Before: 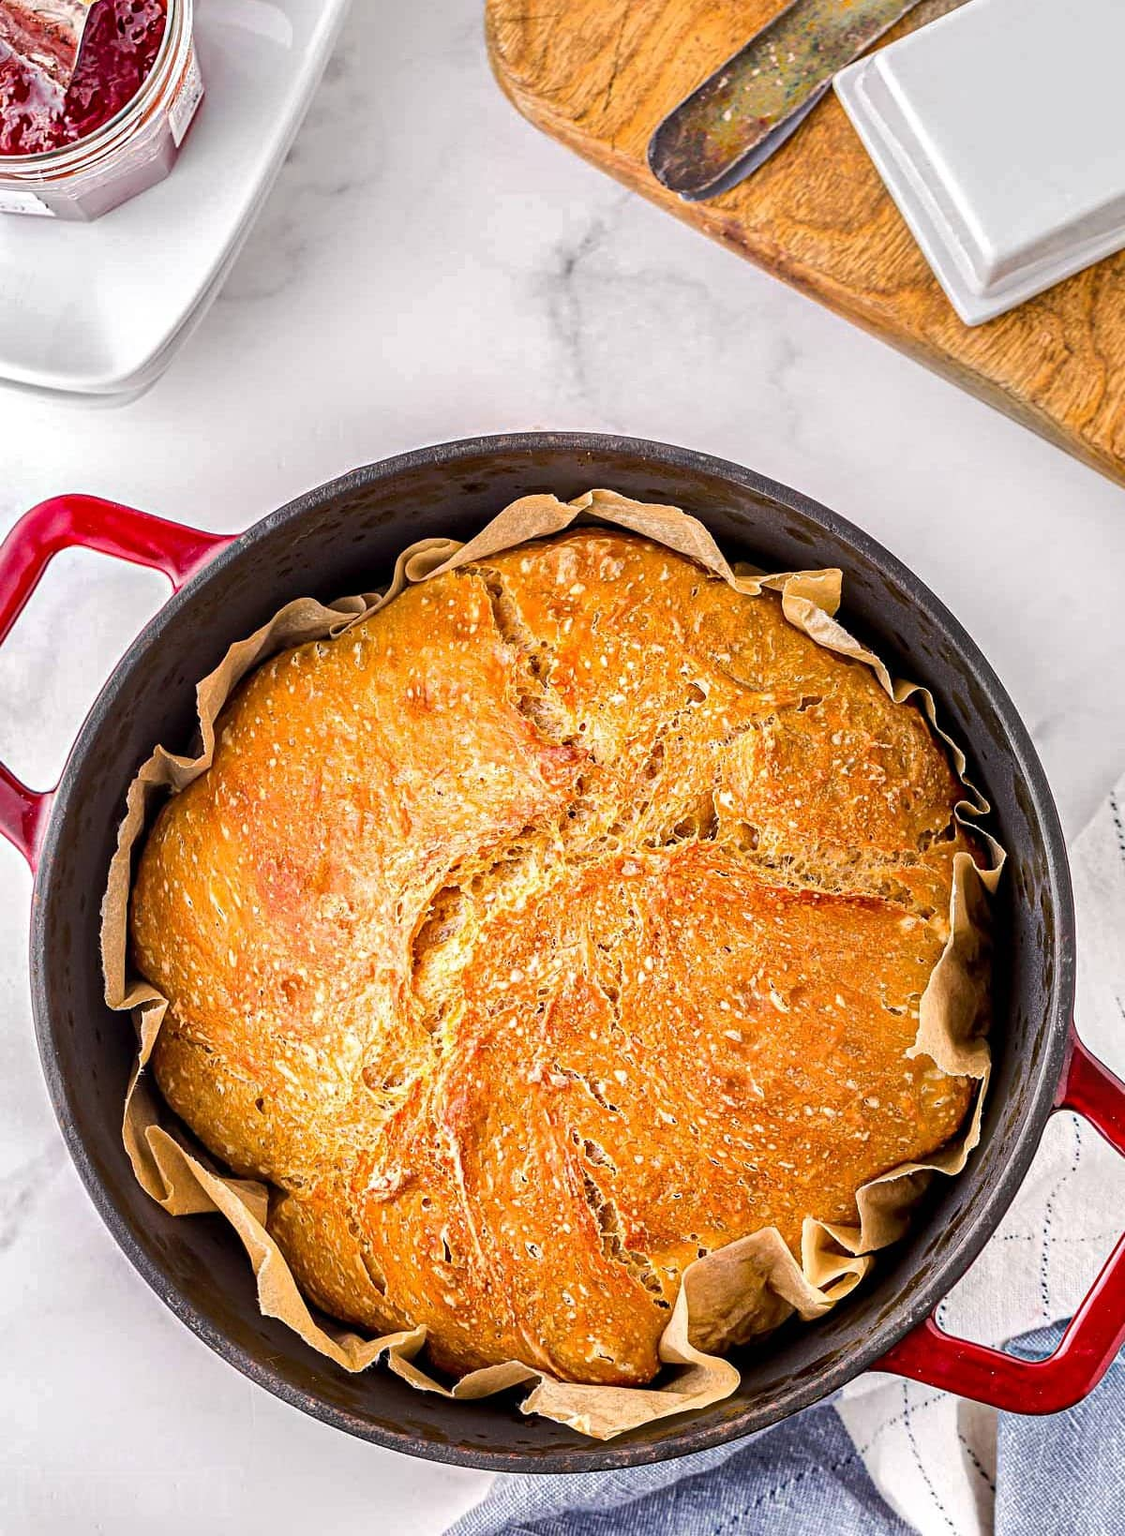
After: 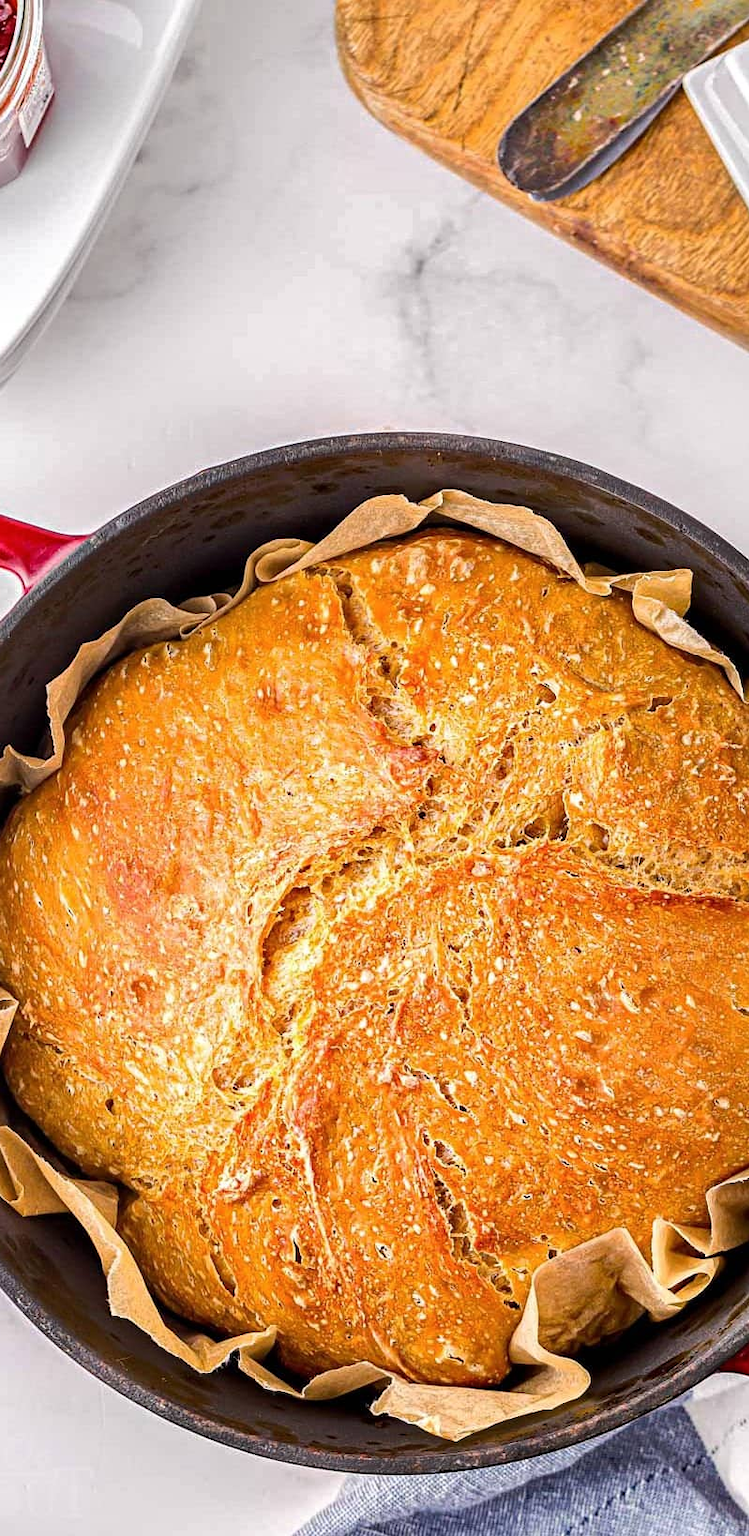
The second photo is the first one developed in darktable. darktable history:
color calibration: illuminant same as pipeline (D50), adaptation XYZ, x 0.347, y 0.358, temperature 5018.98 K
crop and rotate: left 13.345%, right 20.038%
